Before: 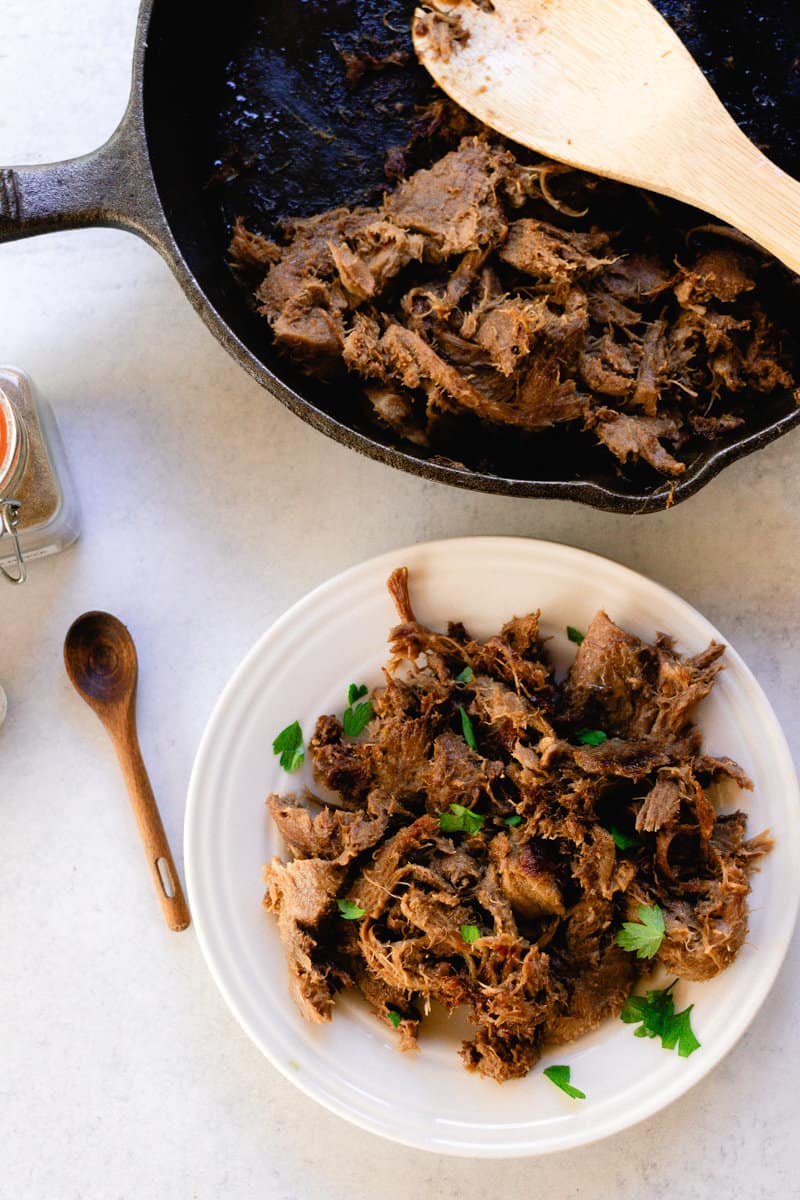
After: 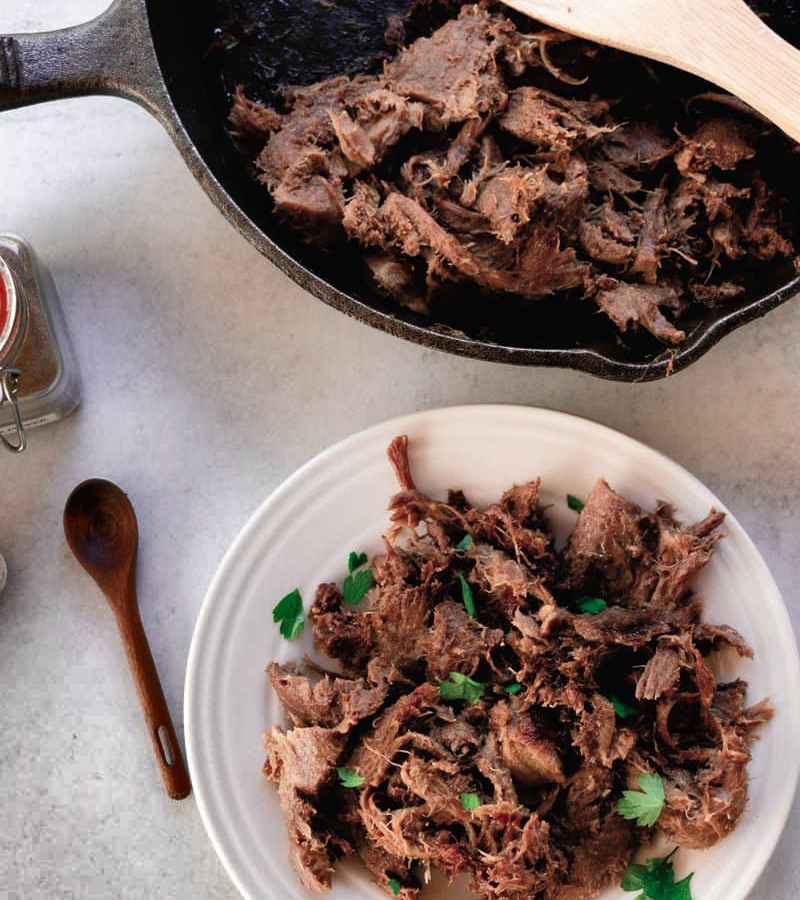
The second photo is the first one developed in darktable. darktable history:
shadows and highlights: shadows 20.91, highlights -82.73, soften with gaussian
crop: top 11.038%, bottom 13.962%
color contrast: blue-yellow contrast 0.62
